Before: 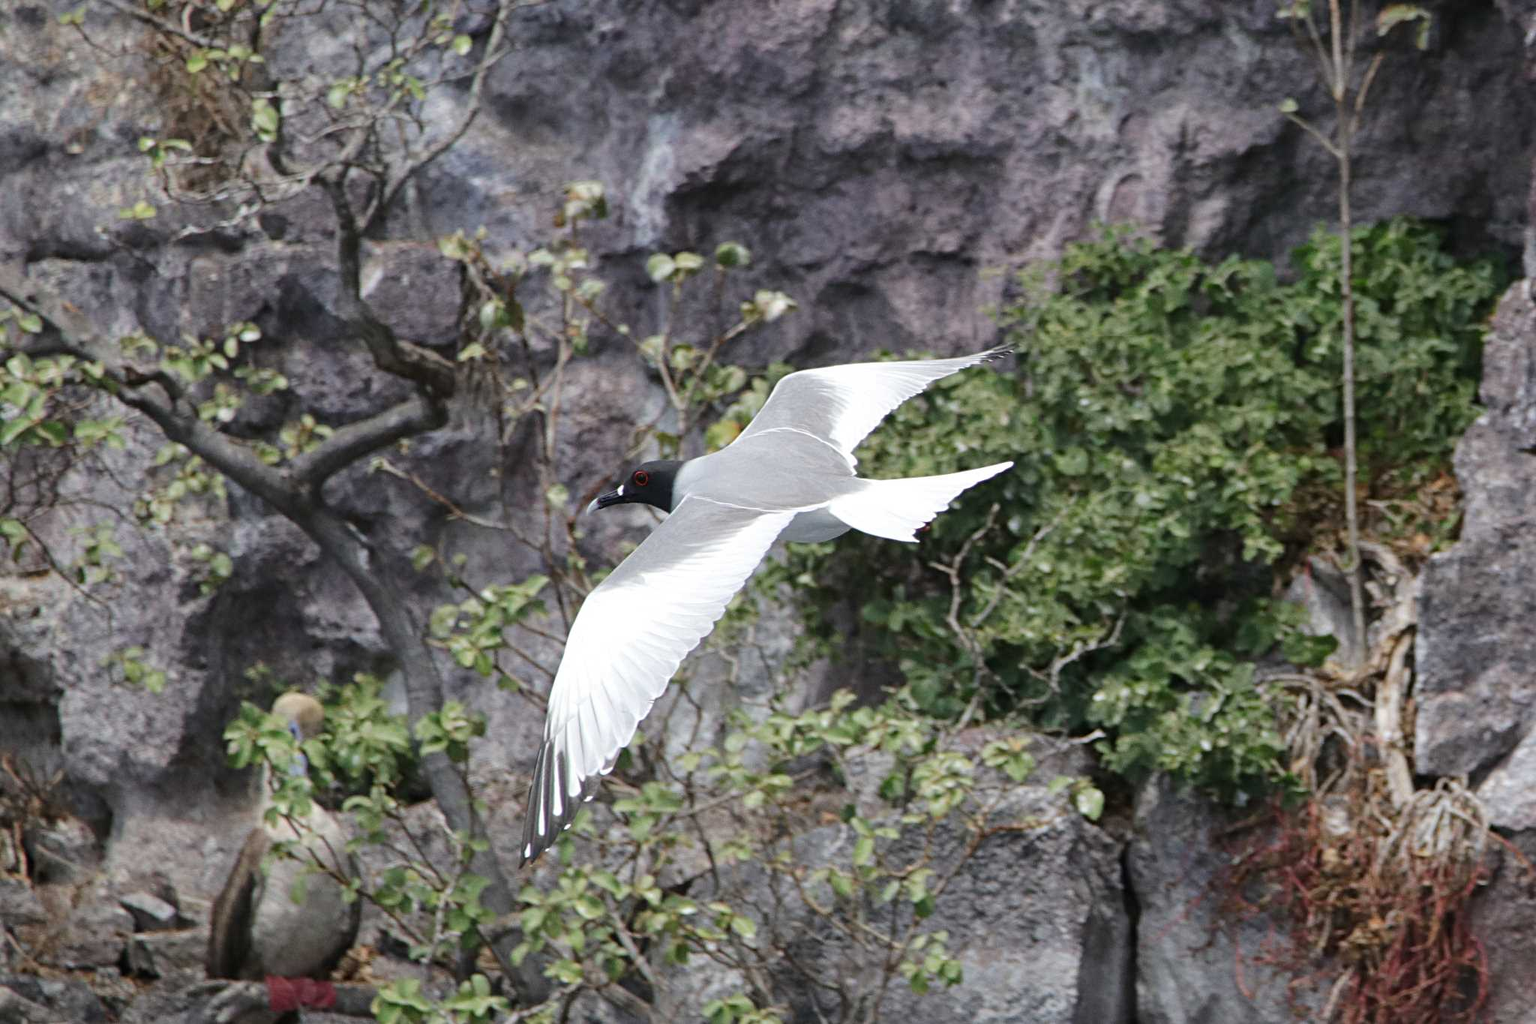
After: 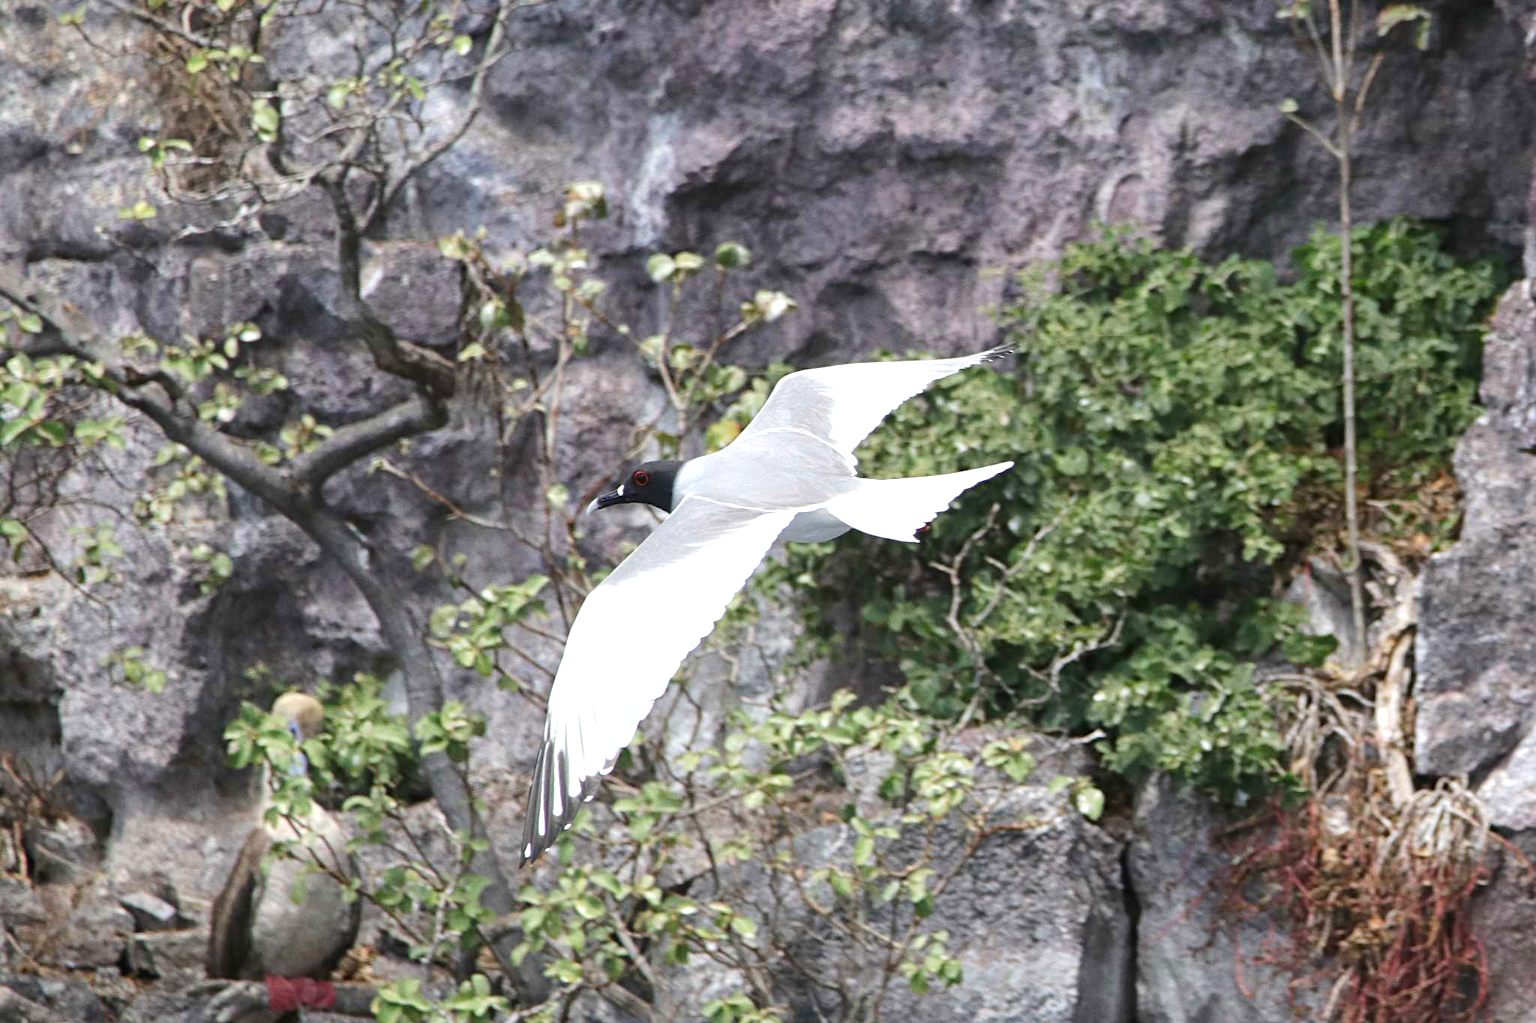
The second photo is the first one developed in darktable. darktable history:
tone equalizer: on, module defaults
exposure: black level correction 0, exposure 0.6 EV, compensate highlight preservation false
